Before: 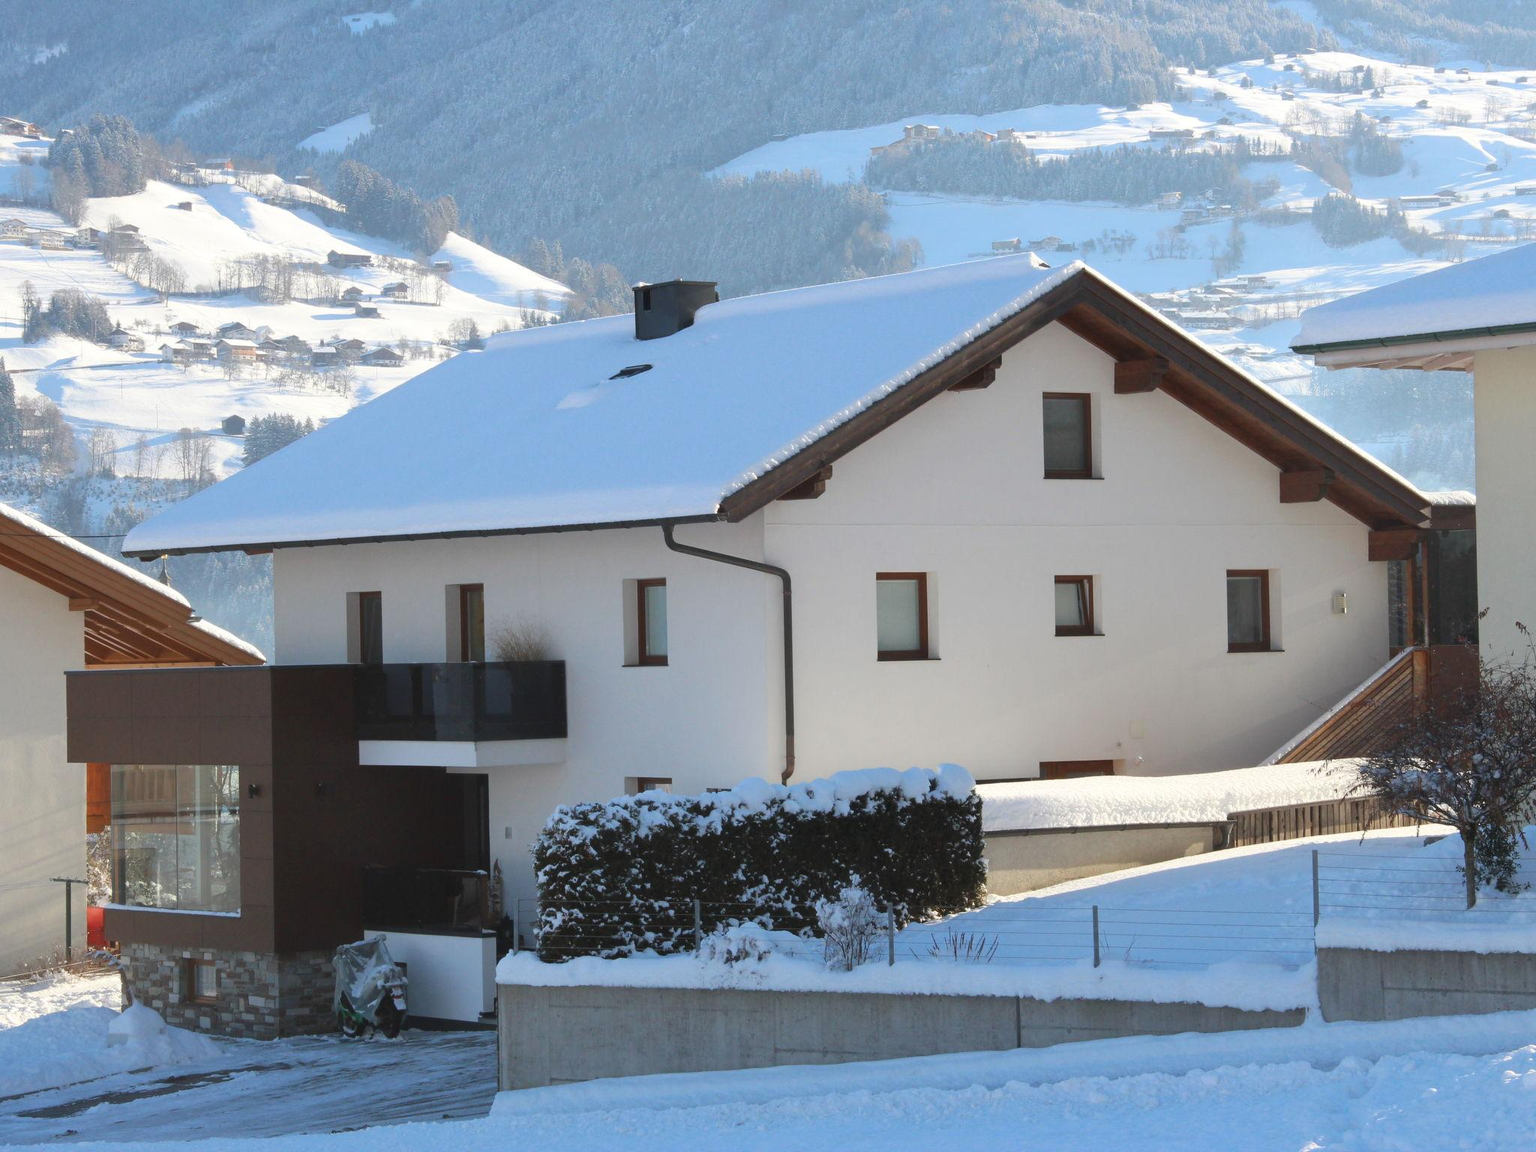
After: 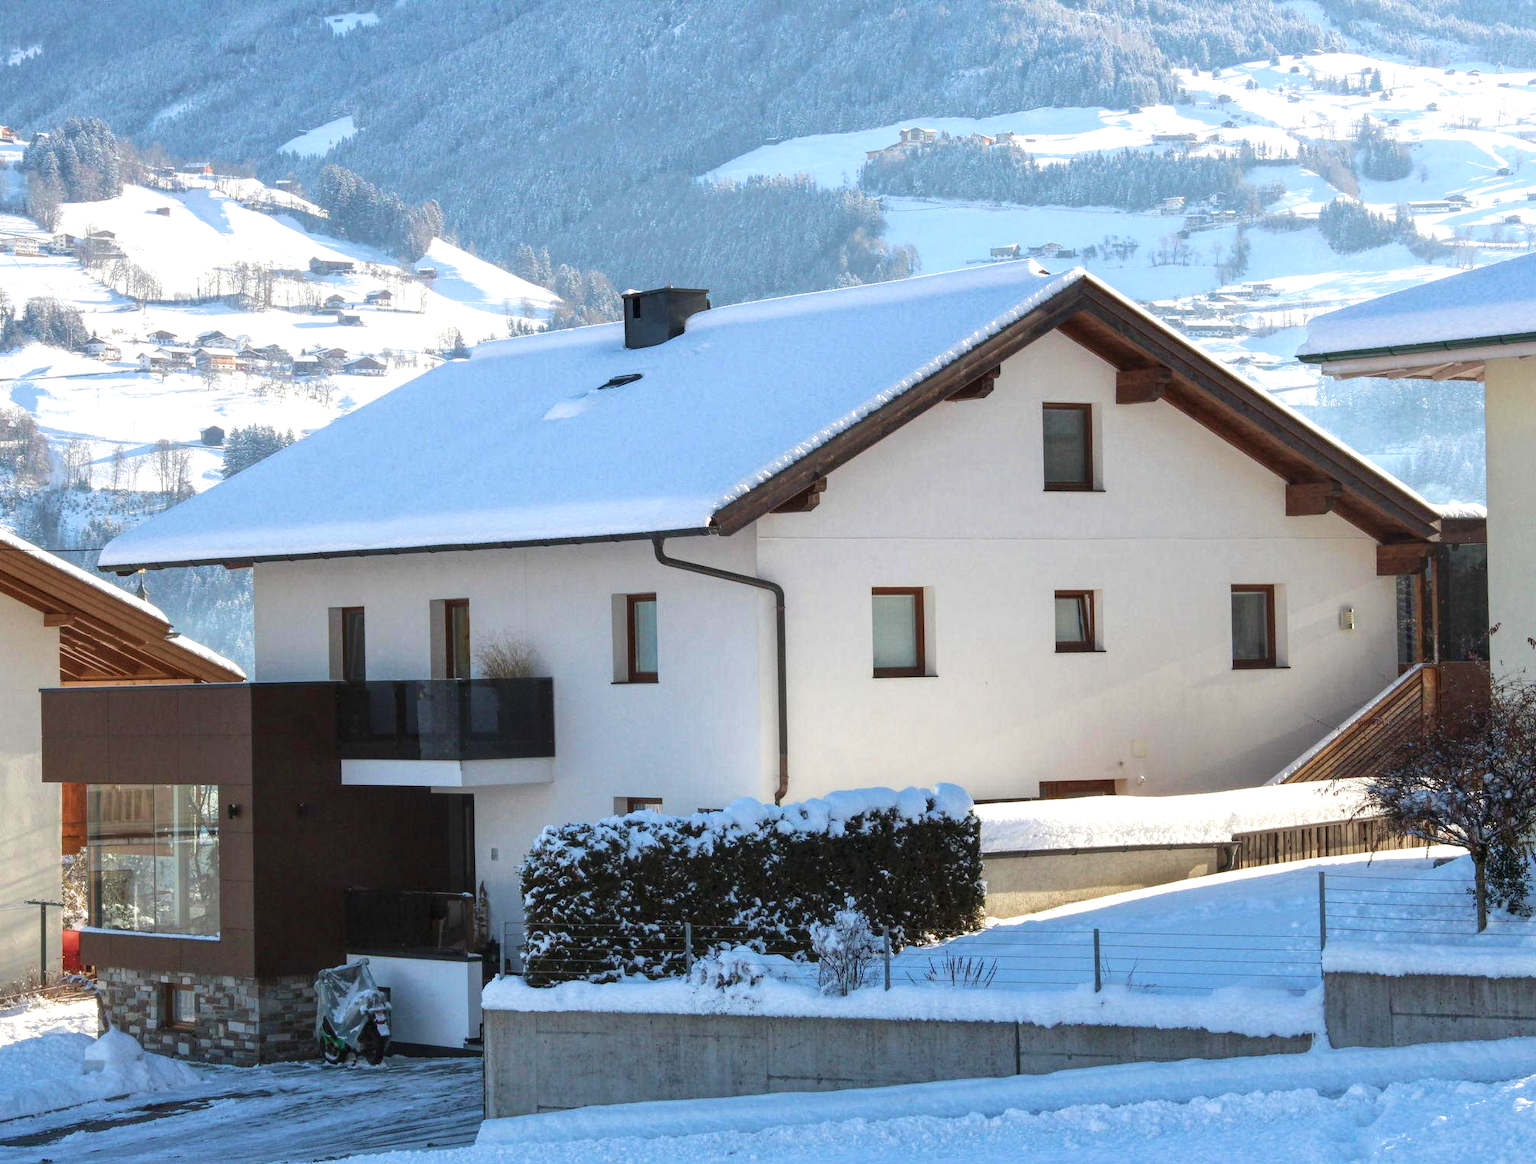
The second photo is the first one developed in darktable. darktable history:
crop and rotate: left 1.737%, right 0.751%, bottom 1.393%
local contrast: highlights 102%, shadows 100%, detail 199%, midtone range 0.2
velvia: on, module defaults
exposure: exposure 0.266 EV, compensate exposure bias true, compensate highlight preservation false
